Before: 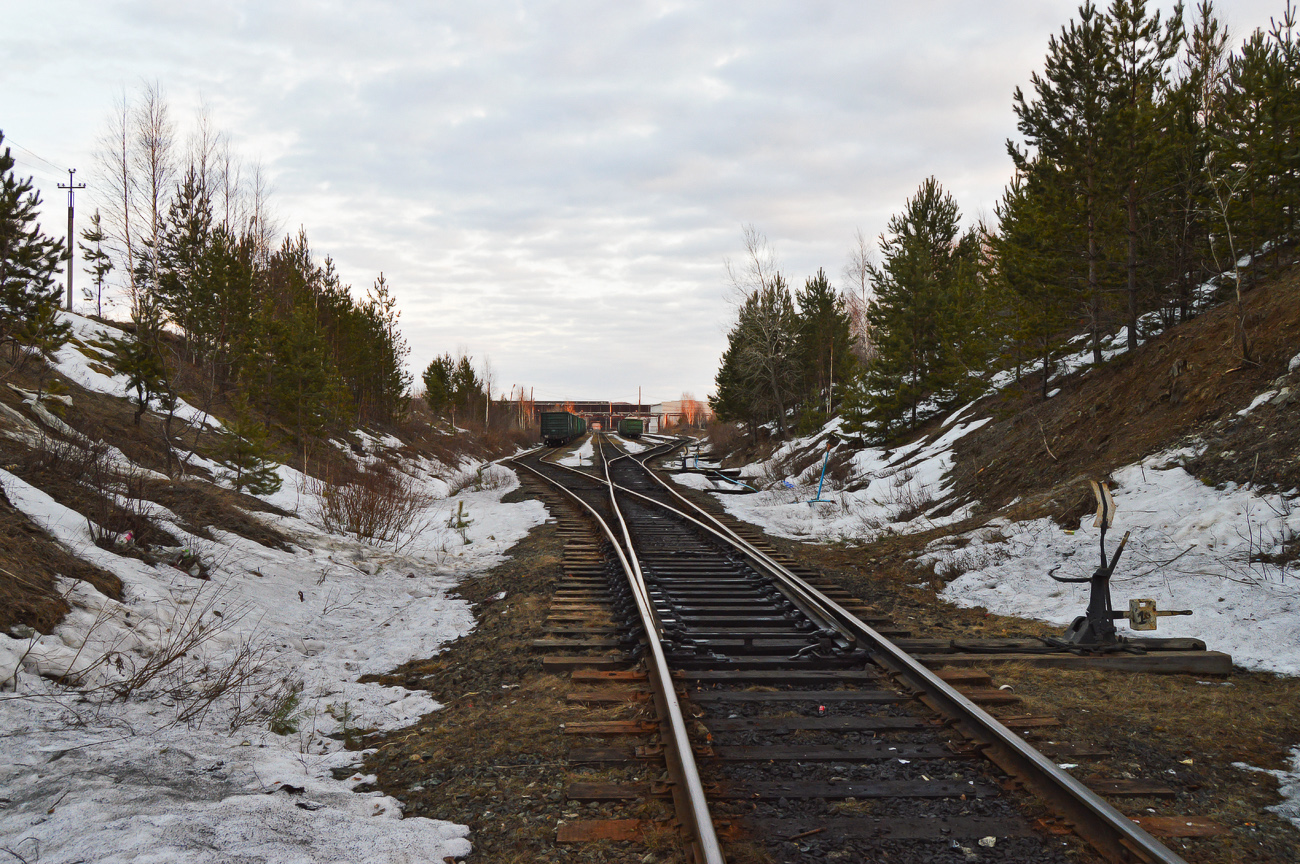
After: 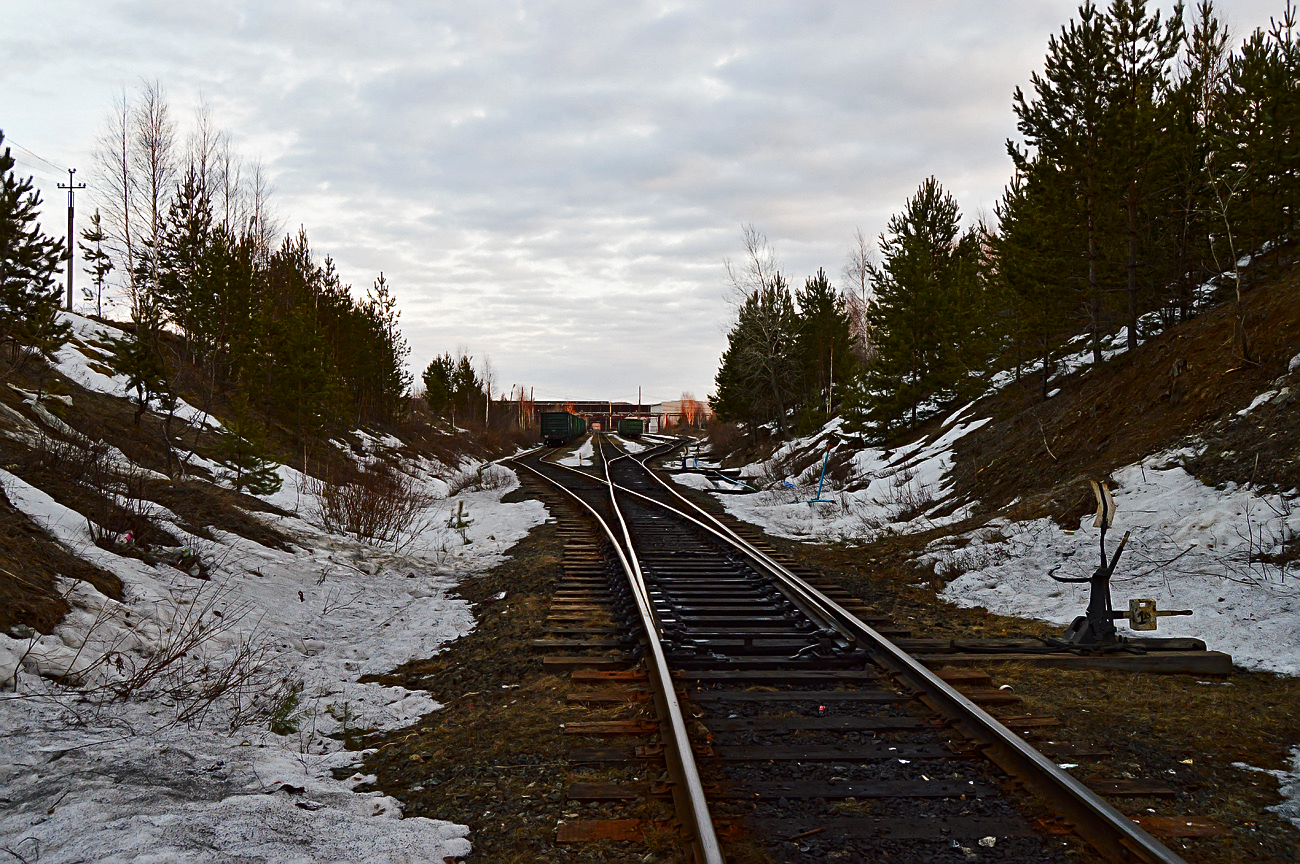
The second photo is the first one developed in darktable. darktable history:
sharpen: on, module defaults
contrast brightness saturation: brightness -0.201, saturation 0.083
